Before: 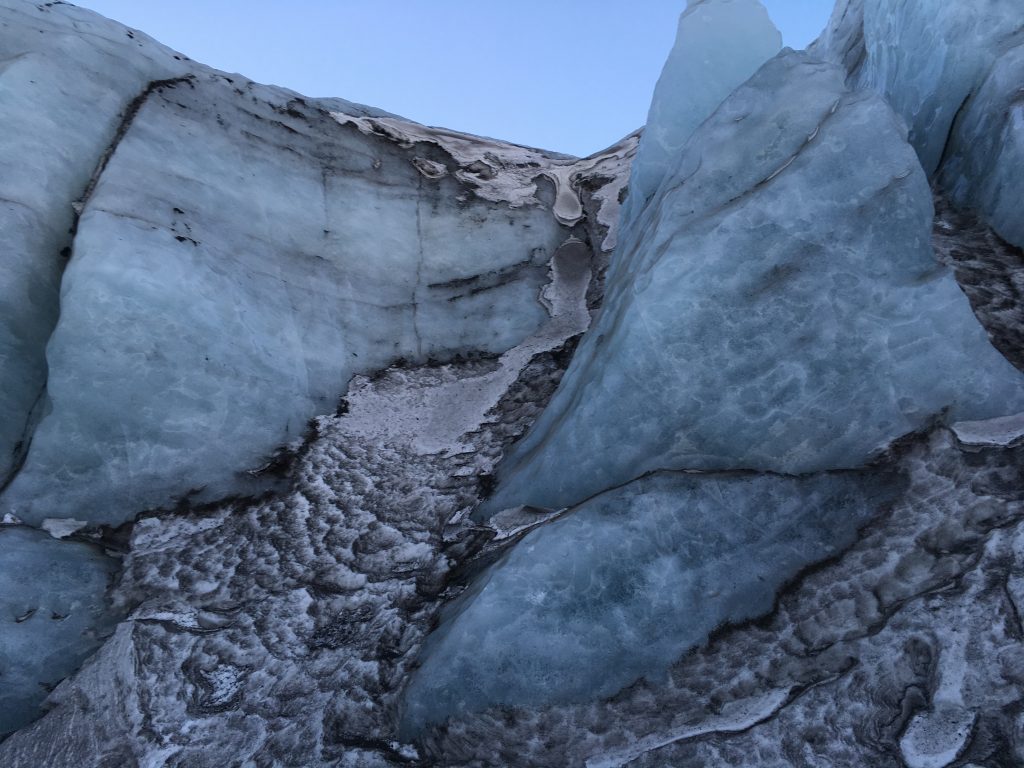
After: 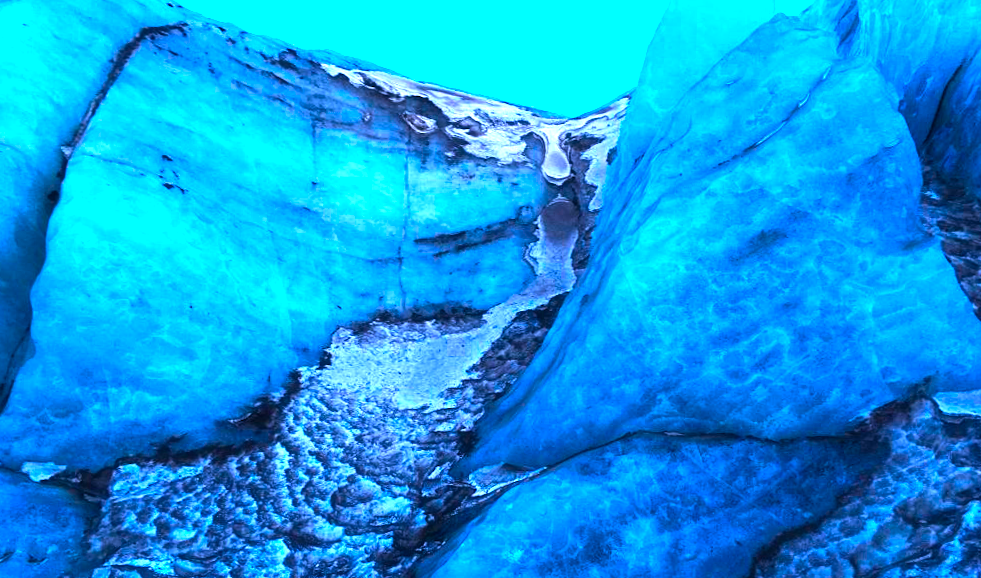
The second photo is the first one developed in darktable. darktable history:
white balance: red 0.967, blue 1.119, emerald 0.756
crop: left 2.737%, top 7.287%, right 3.421%, bottom 20.179%
haze removal: strength -0.1, adaptive false
rotate and perspective: rotation 1.72°, automatic cropping off
color balance rgb: linear chroma grading › global chroma 20%, perceptual saturation grading › global saturation 65%, perceptual saturation grading › highlights 60%, perceptual saturation grading › mid-tones 50%, perceptual saturation grading › shadows 50%, perceptual brilliance grading › global brilliance 30%, perceptual brilliance grading › highlights 50%, perceptual brilliance grading › mid-tones 50%, perceptual brilliance grading › shadows -22%, global vibrance 20%
